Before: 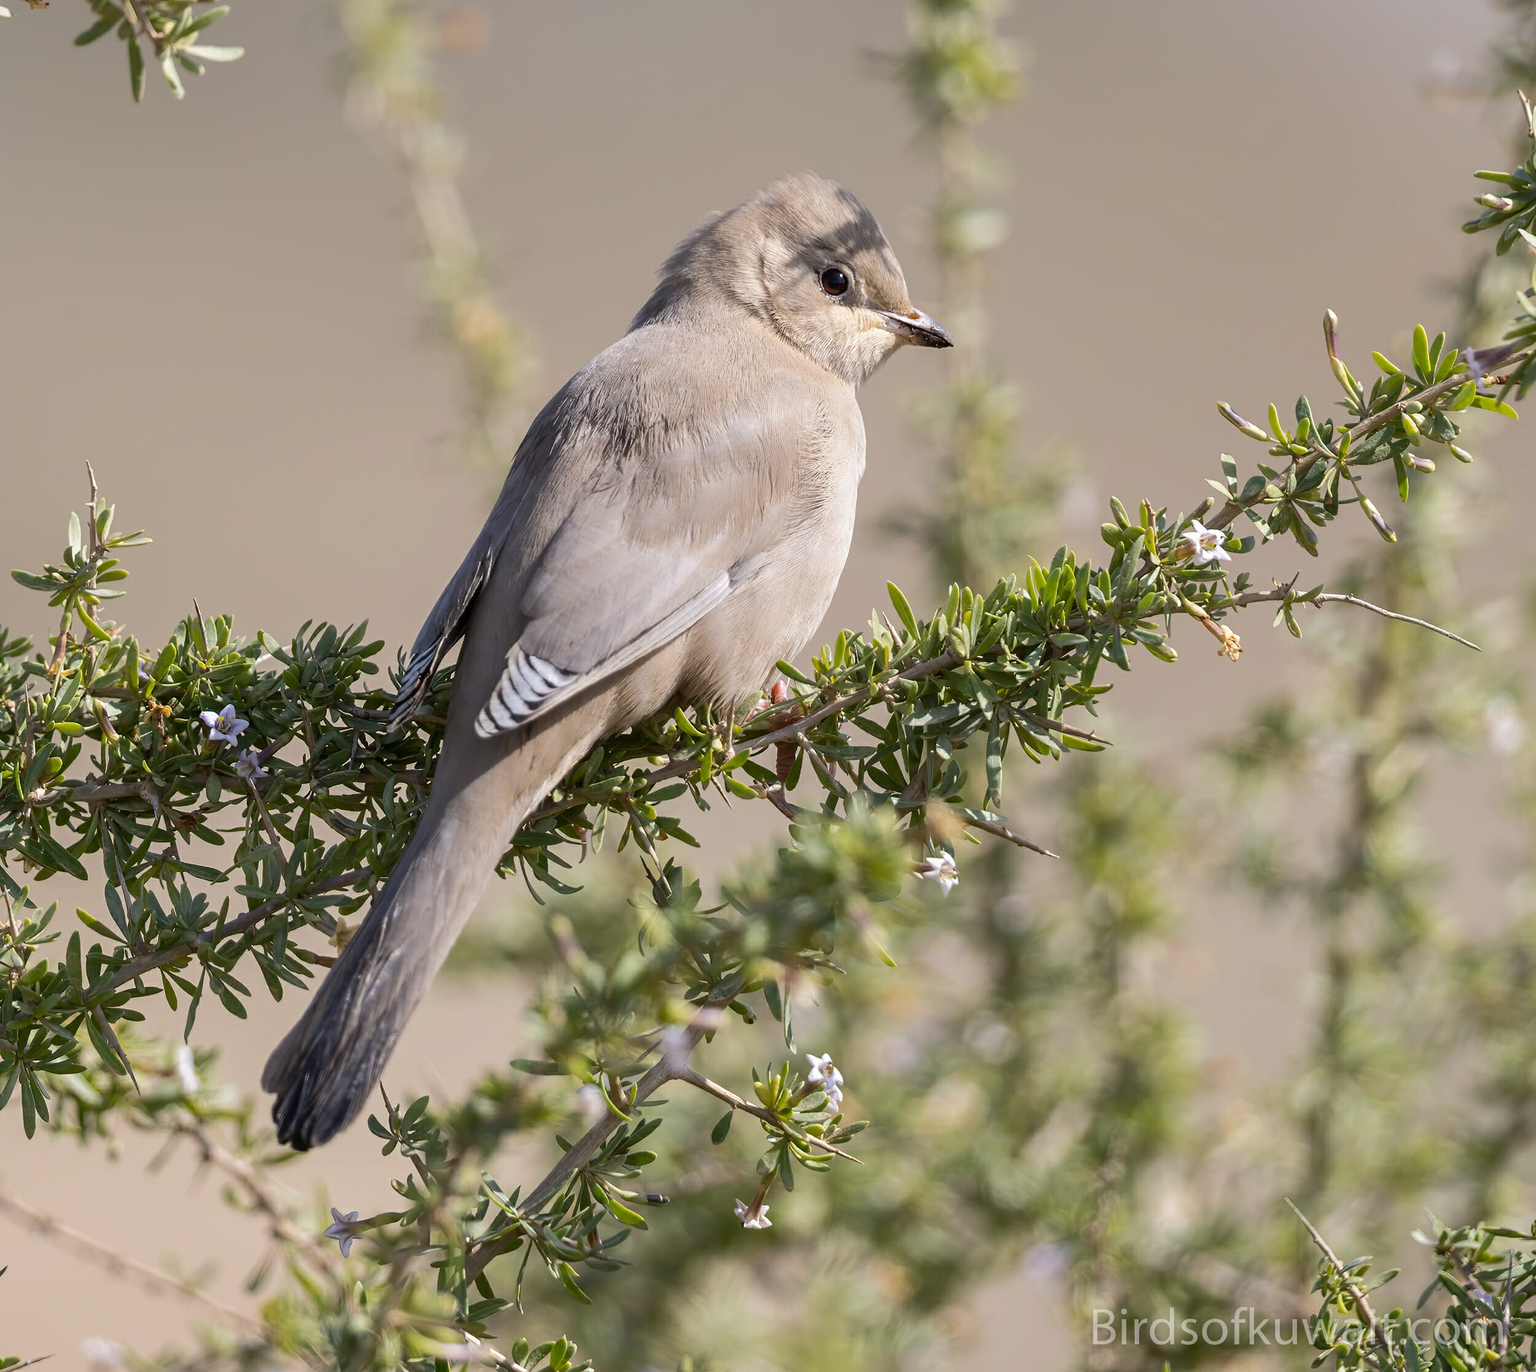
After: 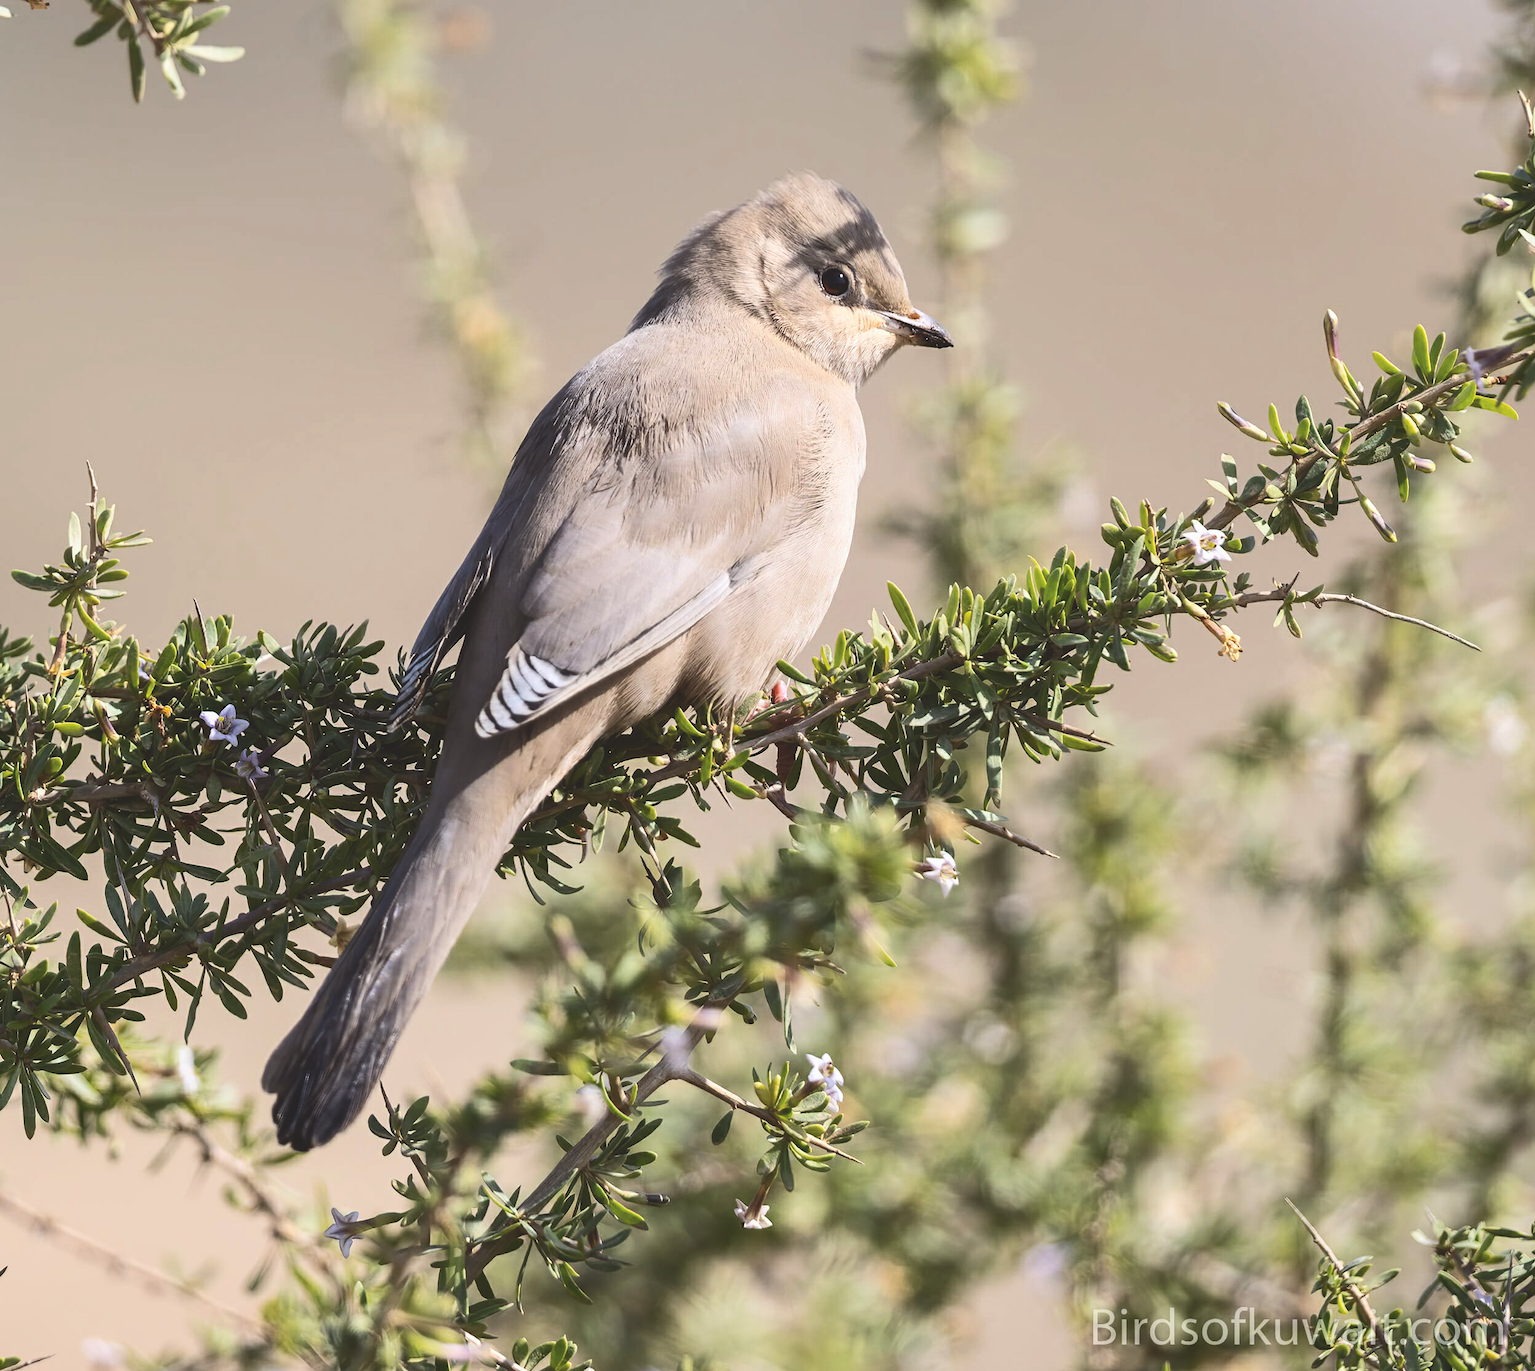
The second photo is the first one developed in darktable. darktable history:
contrast brightness saturation: contrast 0.301, brightness -0.072, saturation 0.172
exposure: black level correction -0.063, exposure -0.049 EV, compensate highlight preservation false
color balance rgb: shadows lift › chroma 1.004%, shadows lift › hue 29.14°, global offset › luminance -0.41%, linear chroma grading › shadows -1.559%, linear chroma grading › highlights -14.362%, linear chroma grading › global chroma -9.914%, linear chroma grading › mid-tones -10.439%, perceptual saturation grading › global saturation 30.47%, global vibrance 20%
